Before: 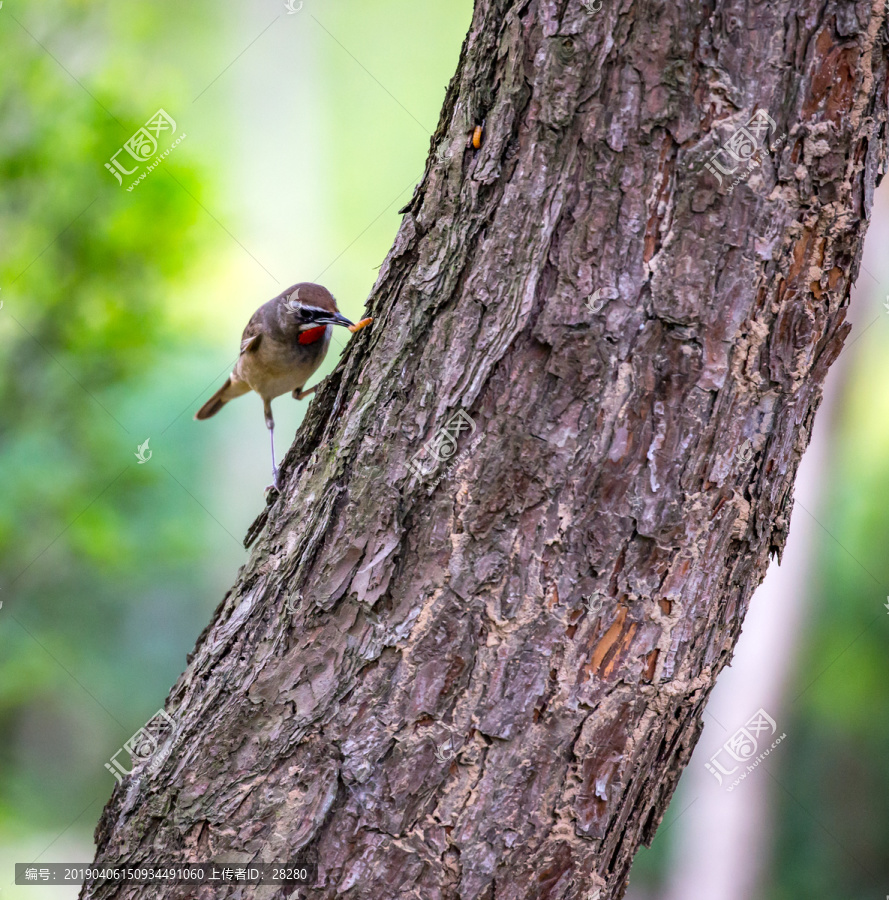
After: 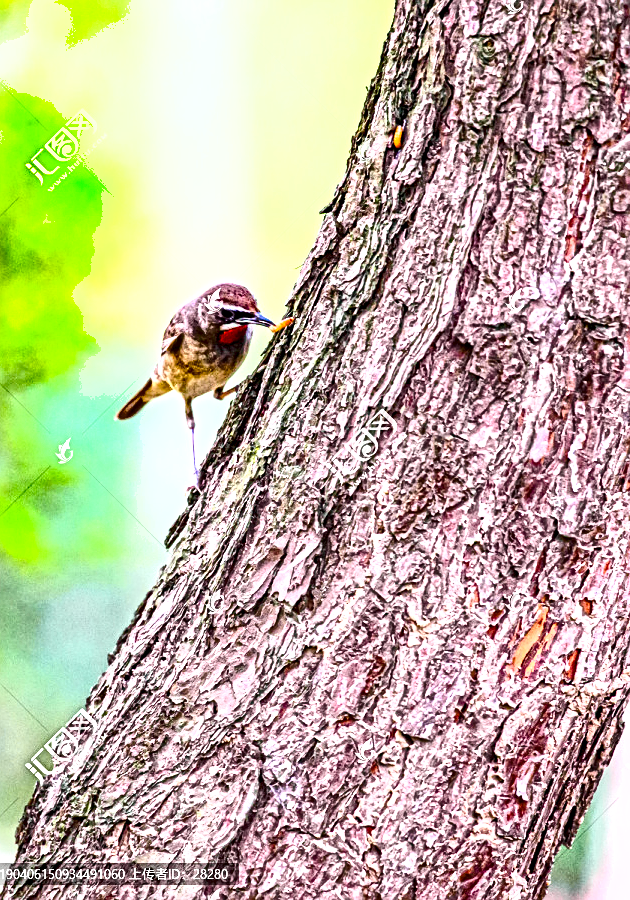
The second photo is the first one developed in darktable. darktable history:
color balance rgb: perceptual saturation grading › global saturation 39.109%, perceptual saturation grading › highlights -25.836%, perceptual saturation grading › mid-tones 35.097%, perceptual saturation grading › shadows 35.025%
crop and rotate: left 8.925%, right 20.152%
sharpen: amount 0.208
local contrast: mode bilateral grid, contrast 20, coarseness 4, detail 299%, midtone range 0.2
exposure: black level correction 0.001, exposure 1.317 EV, compensate exposure bias true, compensate highlight preservation false
tone curve: curves: ch0 [(0, 0.026) (0.172, 0.194) (0.398, 0.437) (0.469, 0.544) (0.612, 0.741) (0.845, 0.926) (1, 0.968)]; ch1 [(0, 0) (0.437, 0.453) (0.472, 0.467) (0.502, 0.502) (0.531, 0.546) (0.574, 0.583) (0.617, 0.64) (0.699, 0.749) (0.859, 0.919) (1, 1)]; ch2 [(0, 0) (0.33, 0.301) (0.421, 0.443) (0.476, 0.502) (0.511, 0.504) (0.553, 0.553) (0.595, 0.586) (0.664, 0.664) (1, 1)], color space Lab, independent channels, preserve colors none
shadows and highlights: soften with gaussian
